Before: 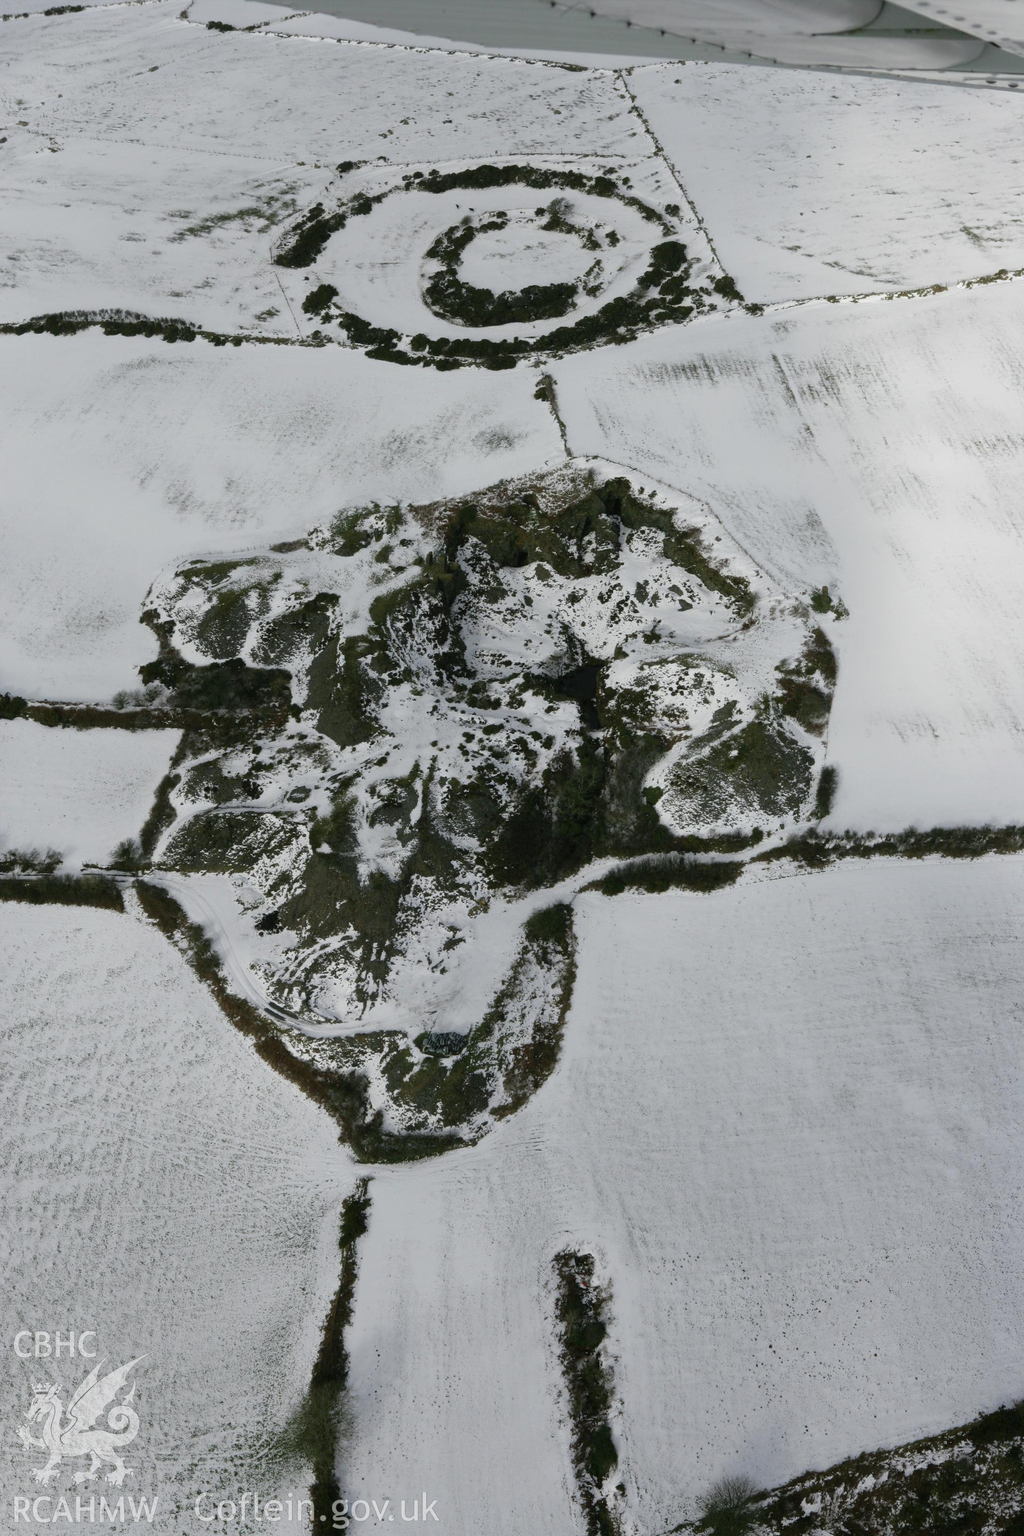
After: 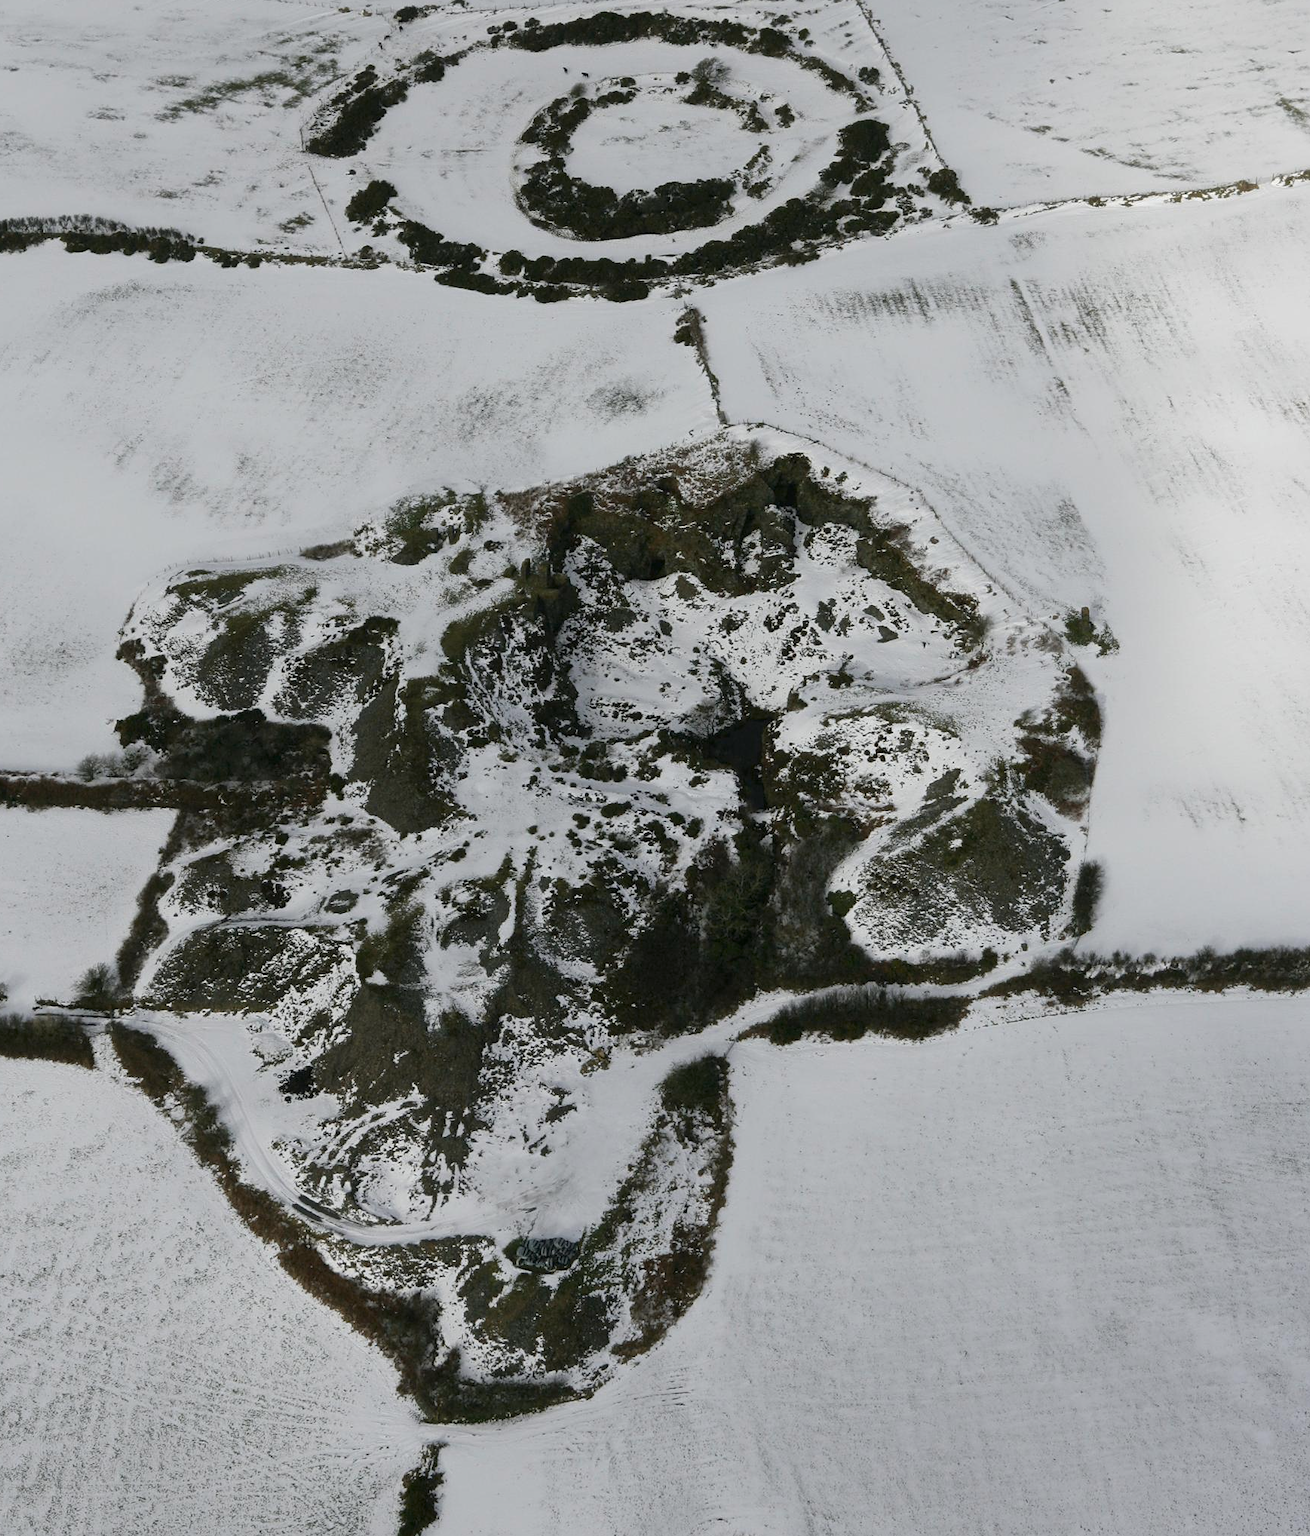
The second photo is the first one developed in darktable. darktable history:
sharpen: amount 0.211
crop: left 5.674%, top 10.234%, right 3.805%, bottom 19.036%
